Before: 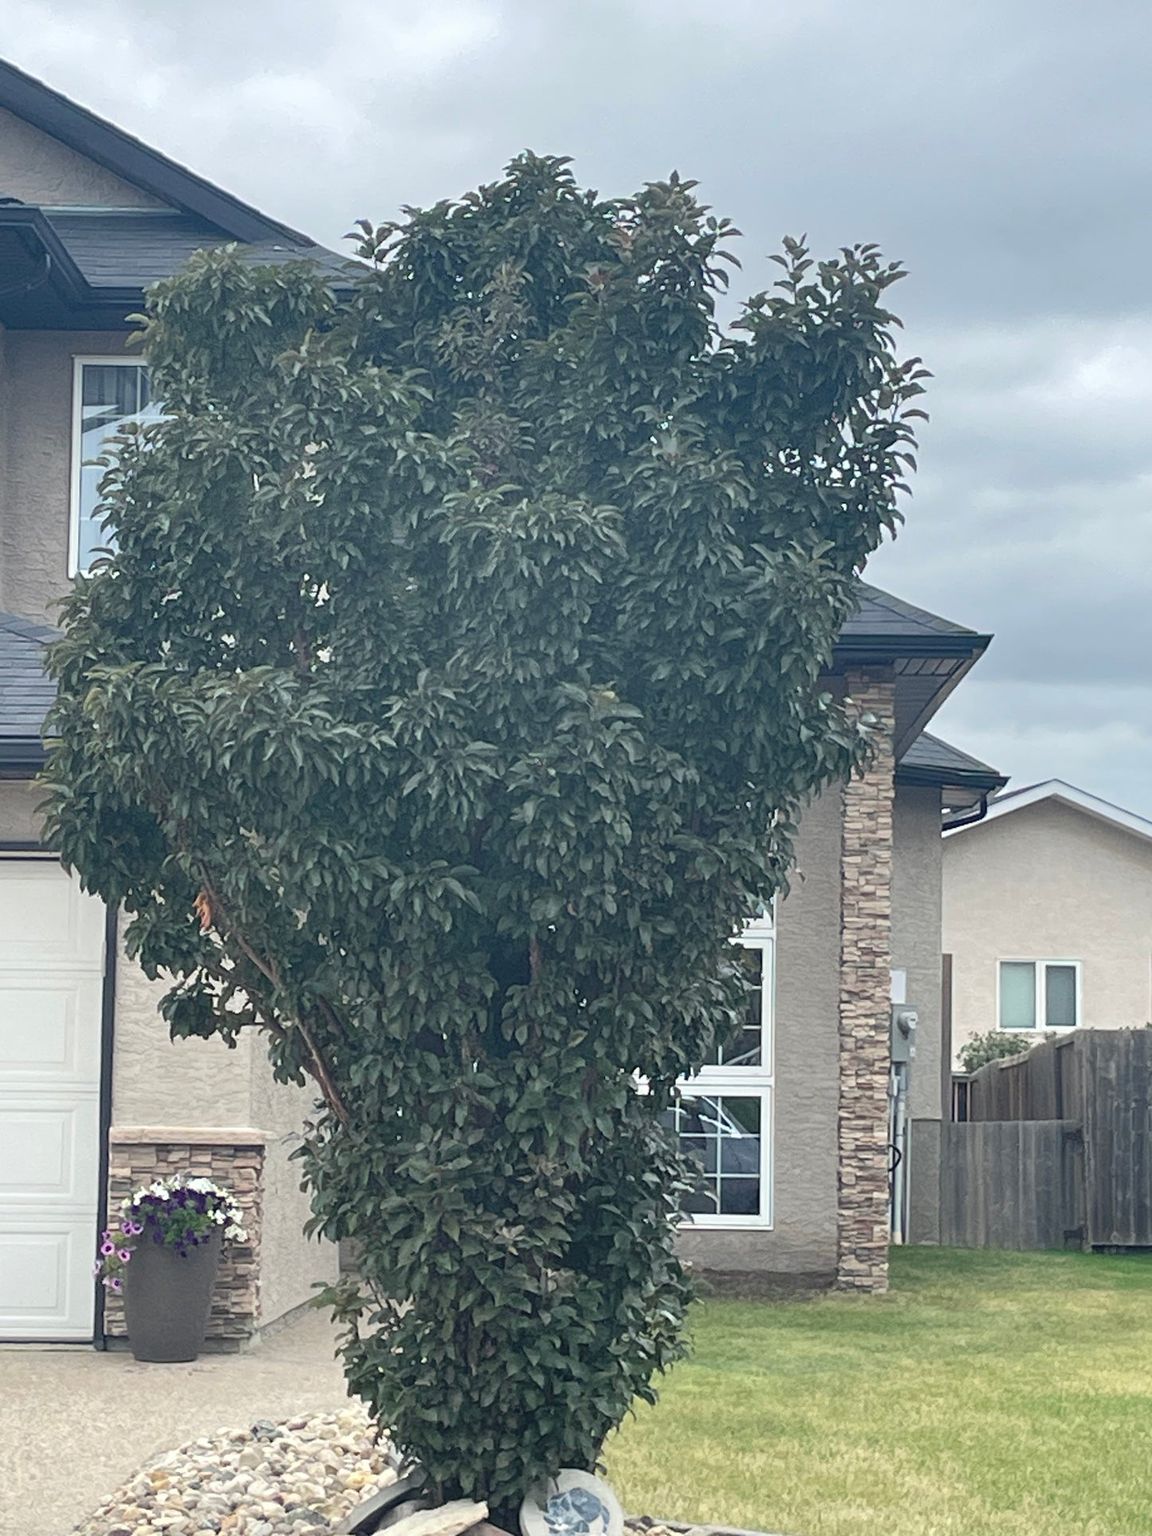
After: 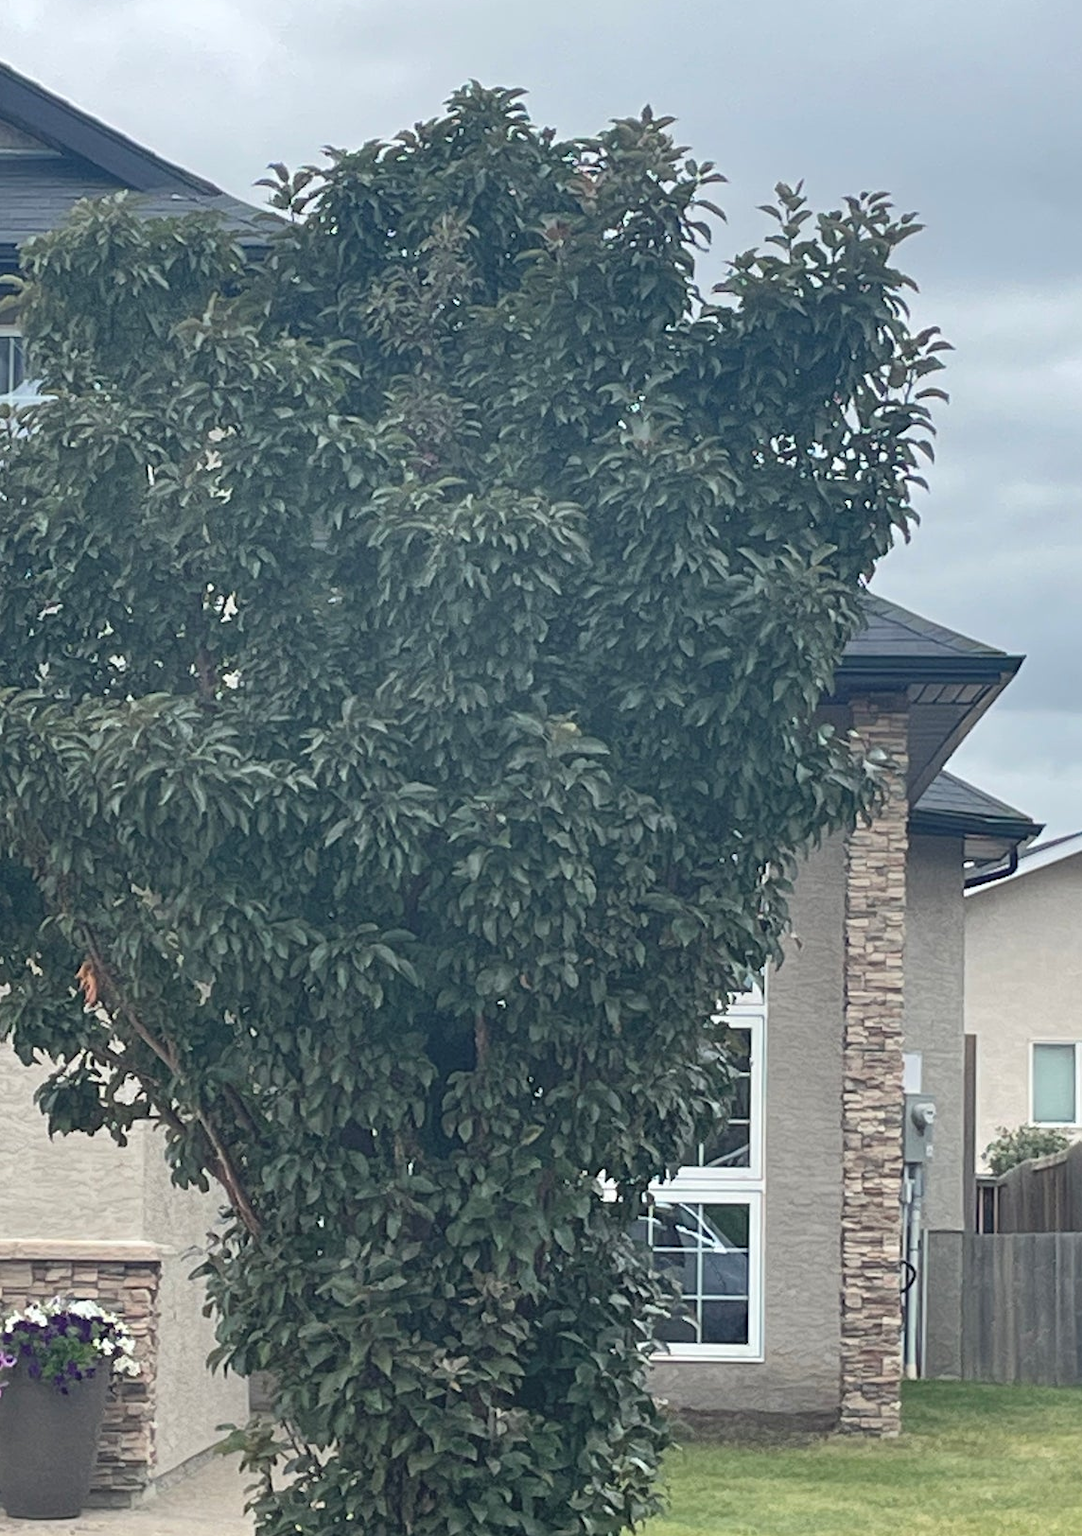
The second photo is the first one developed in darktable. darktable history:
crop: left 11.225%, top 5.381%, right 9.565%, bottom 10.314%
color balance rgb: linear chroma grading › global chroma -0.67%, saturation formula JzAzBz (2021)
fill light: on, module defaults
